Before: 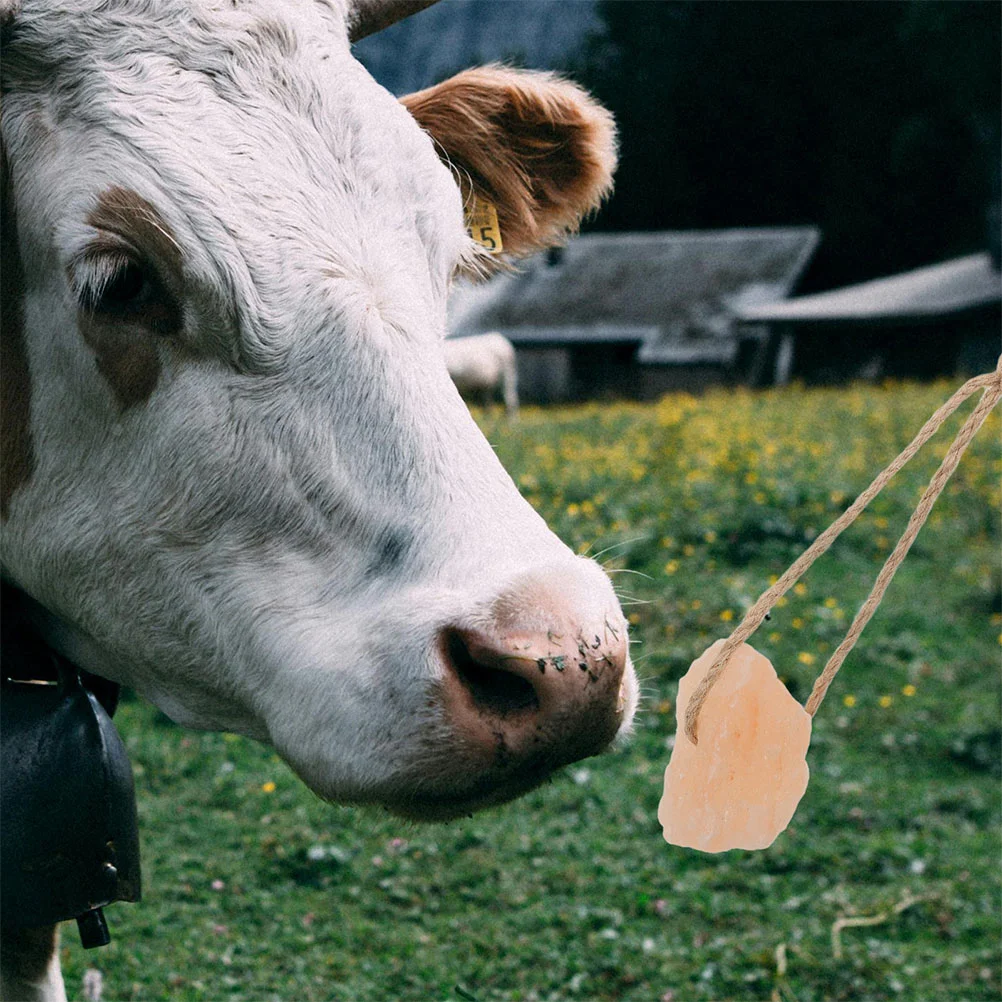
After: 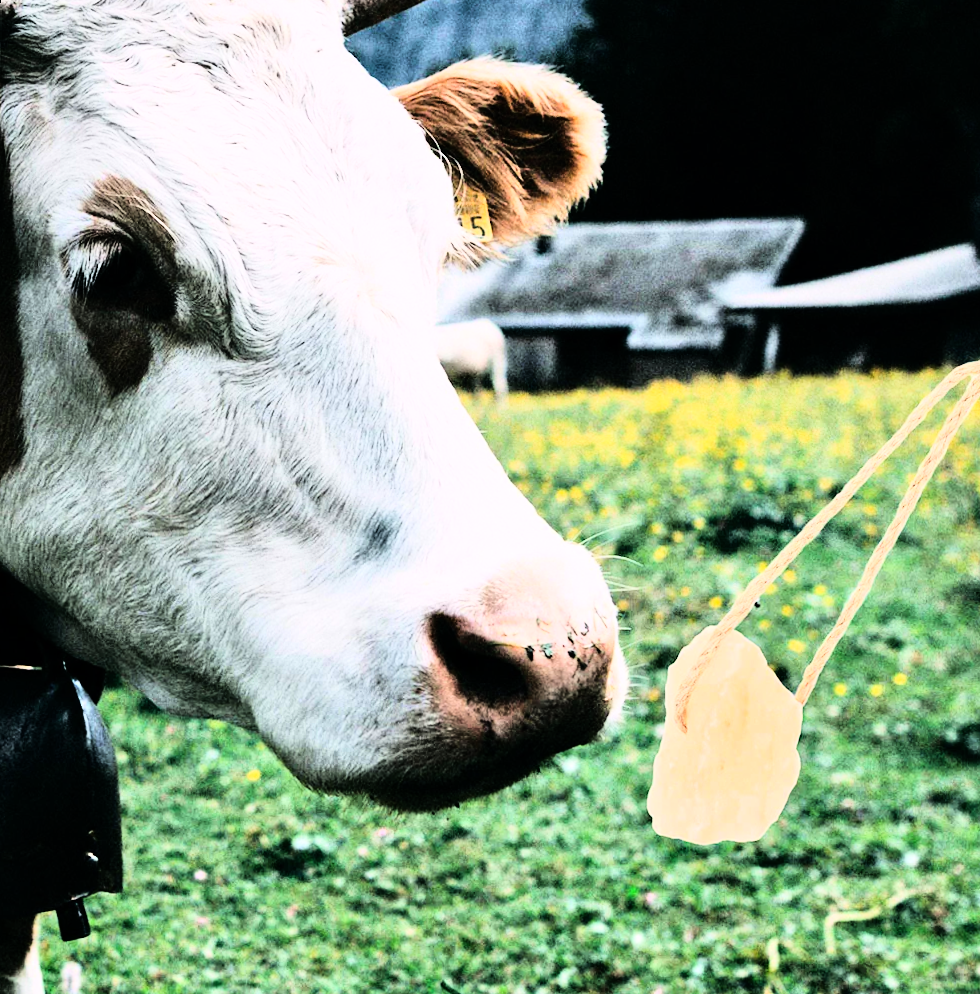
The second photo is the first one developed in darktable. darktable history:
tone equalizer: -8 EV 0.001 EV, -7 EV -0.004 EV, -6 EV 0.009 EV, -5 EV 0.032 EV, -4 EV 0.276 EV, -3 EV 0.644 EV, -2 EV 0.584 EV, -1 EV 0.187 EV, +0 EV 0.024 EV
rgb curve: curves: ch0 [(0, 0) (0.21, 0.15) (0.24, 0.21) (0.5, 0.75) (0.75, 0.96) (0.89, 0.99) (1, 1)]; ch1 [(0, 0.02) (0.21, 0.13) (0.25, 0.2) (0.5, 0.67) (0.75, 0.9) (0.89, 0.97) (1, 1)]; ch2 [(0, 0.02) (0.21, 0.13) (0.25, 0.2) (0.5, 0.67) (0.75, 0.9) (0.89, 0.97) (1, 1)], compensate middle gray true
rotate and perspective: rotation 0.226°, lens shift (vertical) -0.042, crop left 0.023, crop right 0.982, crop top 0.006, crop bottom 0.994
